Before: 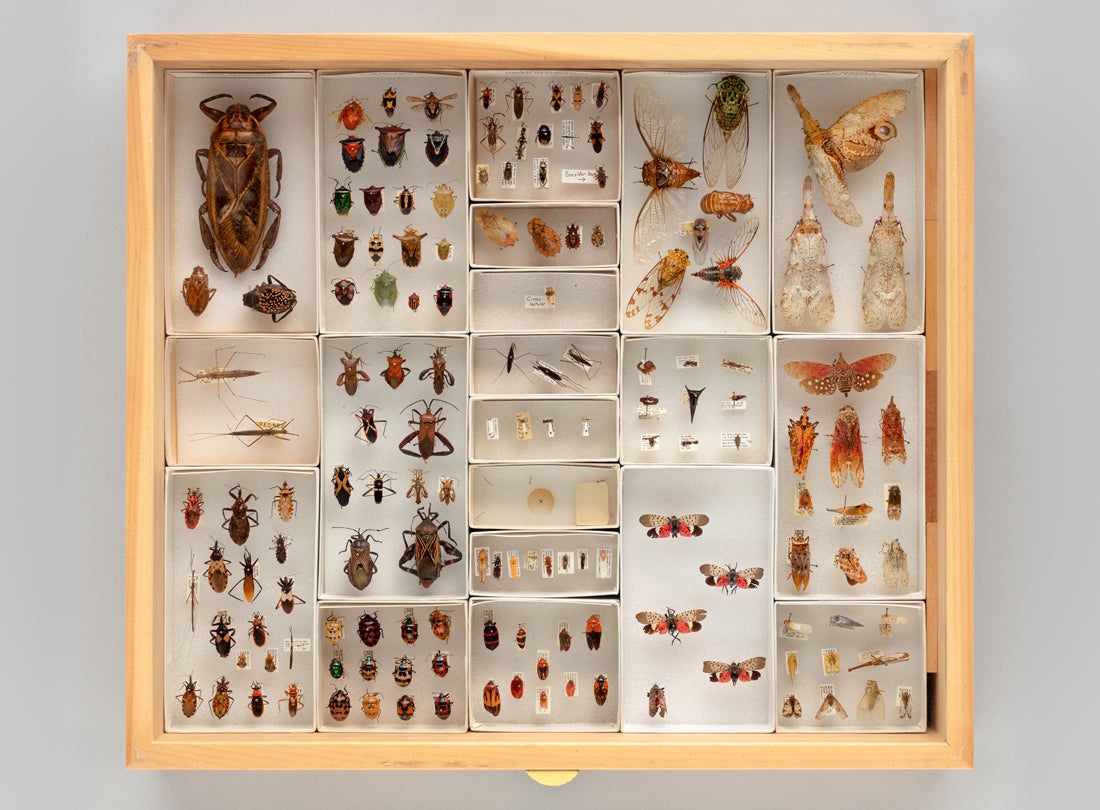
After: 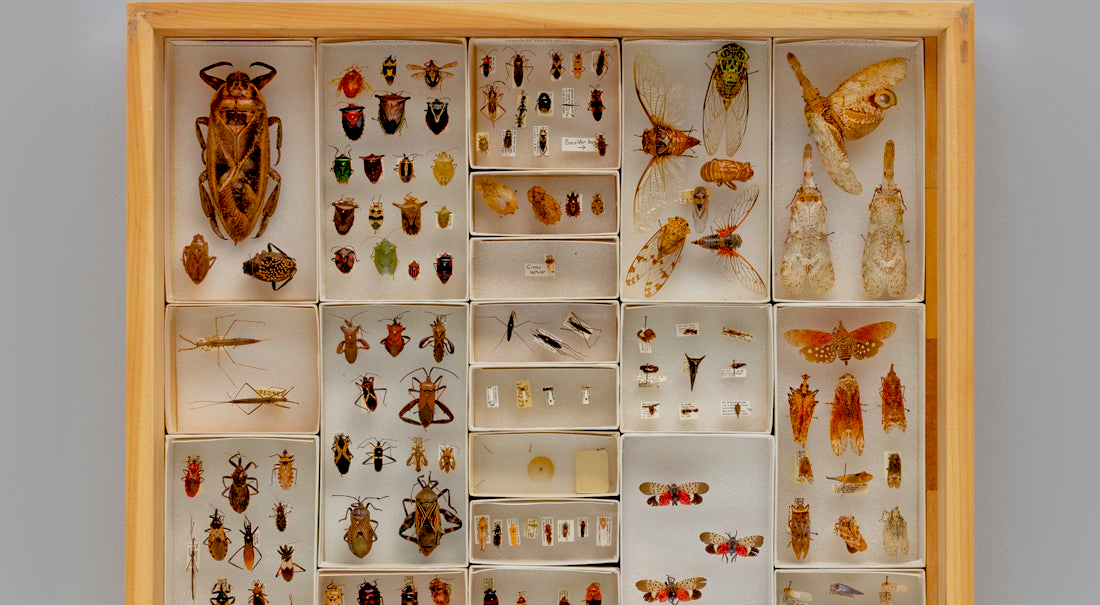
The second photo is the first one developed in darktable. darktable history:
local contrast: highlights 101%, shadows 102%, detail 119%, midtone range 0.2
haze removal: compatibility mode true, adaptive false
crop: top 4.073%, bottom 21.149%
velvia: strength 16.74%
tone equalizer: -7 EV 0.144 EV, -6 EV 0.603 EV, -5 EV 1.14 EV, -4 EV 1.33 EV, -3 EV 1.16 EV, -2 EV 0.6 EV, -1 EV 0.166 EV
color balance rgb: linear chroma grading › shadows -3.517%, linear chroma grading › highlights -3.064%, perceptual saturation grading › global saturation 34.897%, perceptual saturation grading › highlights -29.817%, perceptual saturation grading › shadows 34.75%, contrast -9.509%
exposure: black level correction 0.011, exposure -0.477 EV, compensate exposure bias true, compensate highlight preservation false
